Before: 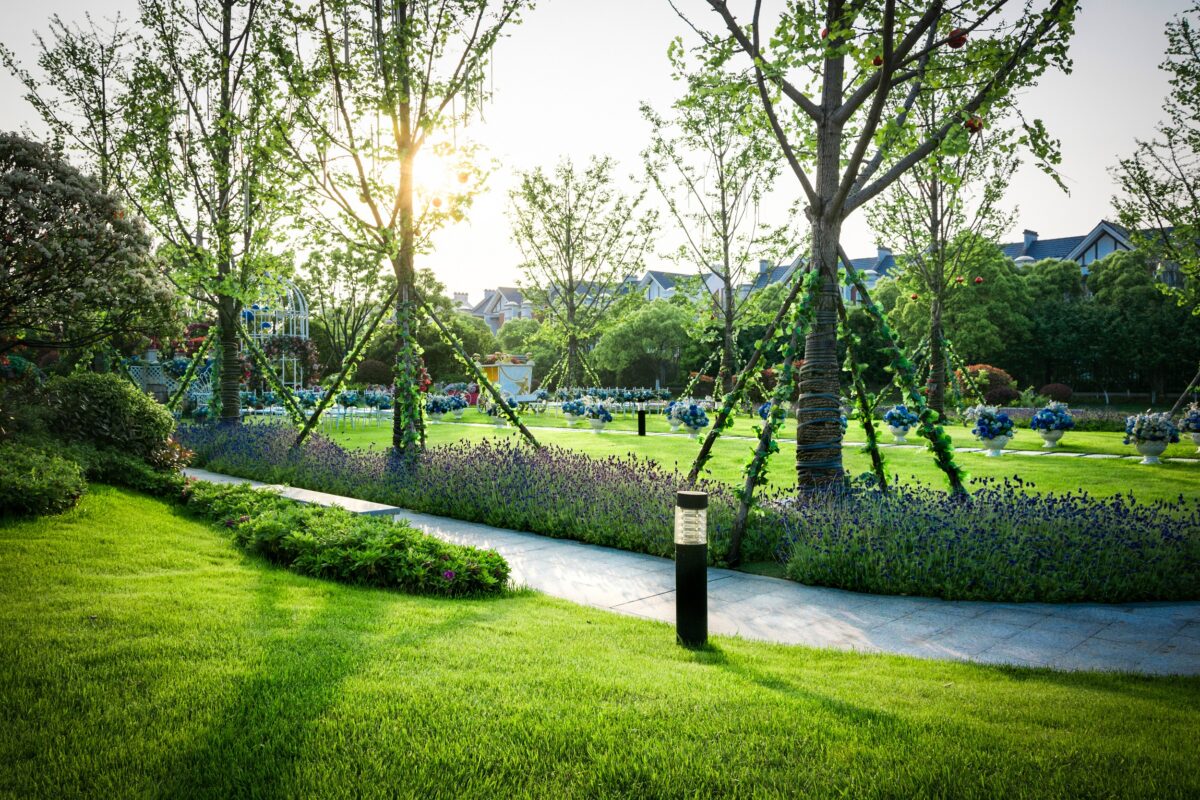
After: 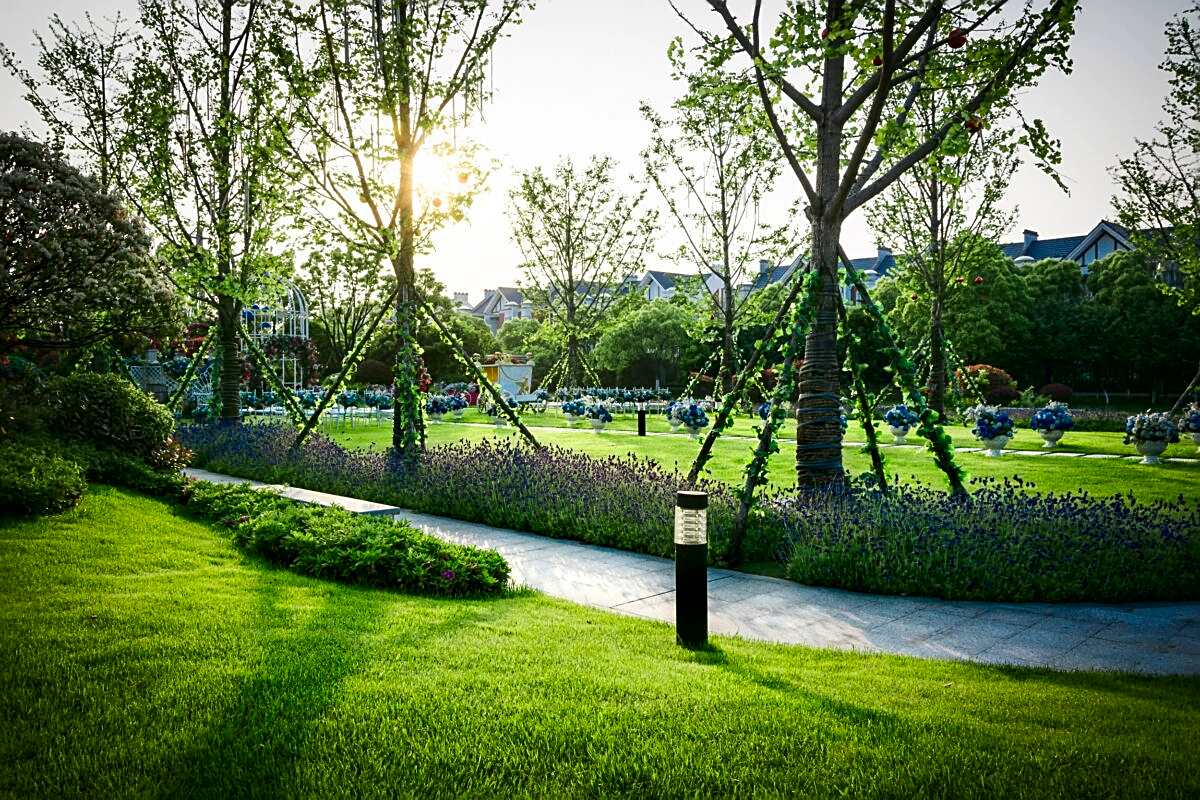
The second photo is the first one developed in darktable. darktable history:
base curve: preserve colors none
sharpen: on, module defaults
contrast brightness saturation: contrast 0.066, brightness -0.134, saturation 0.06
